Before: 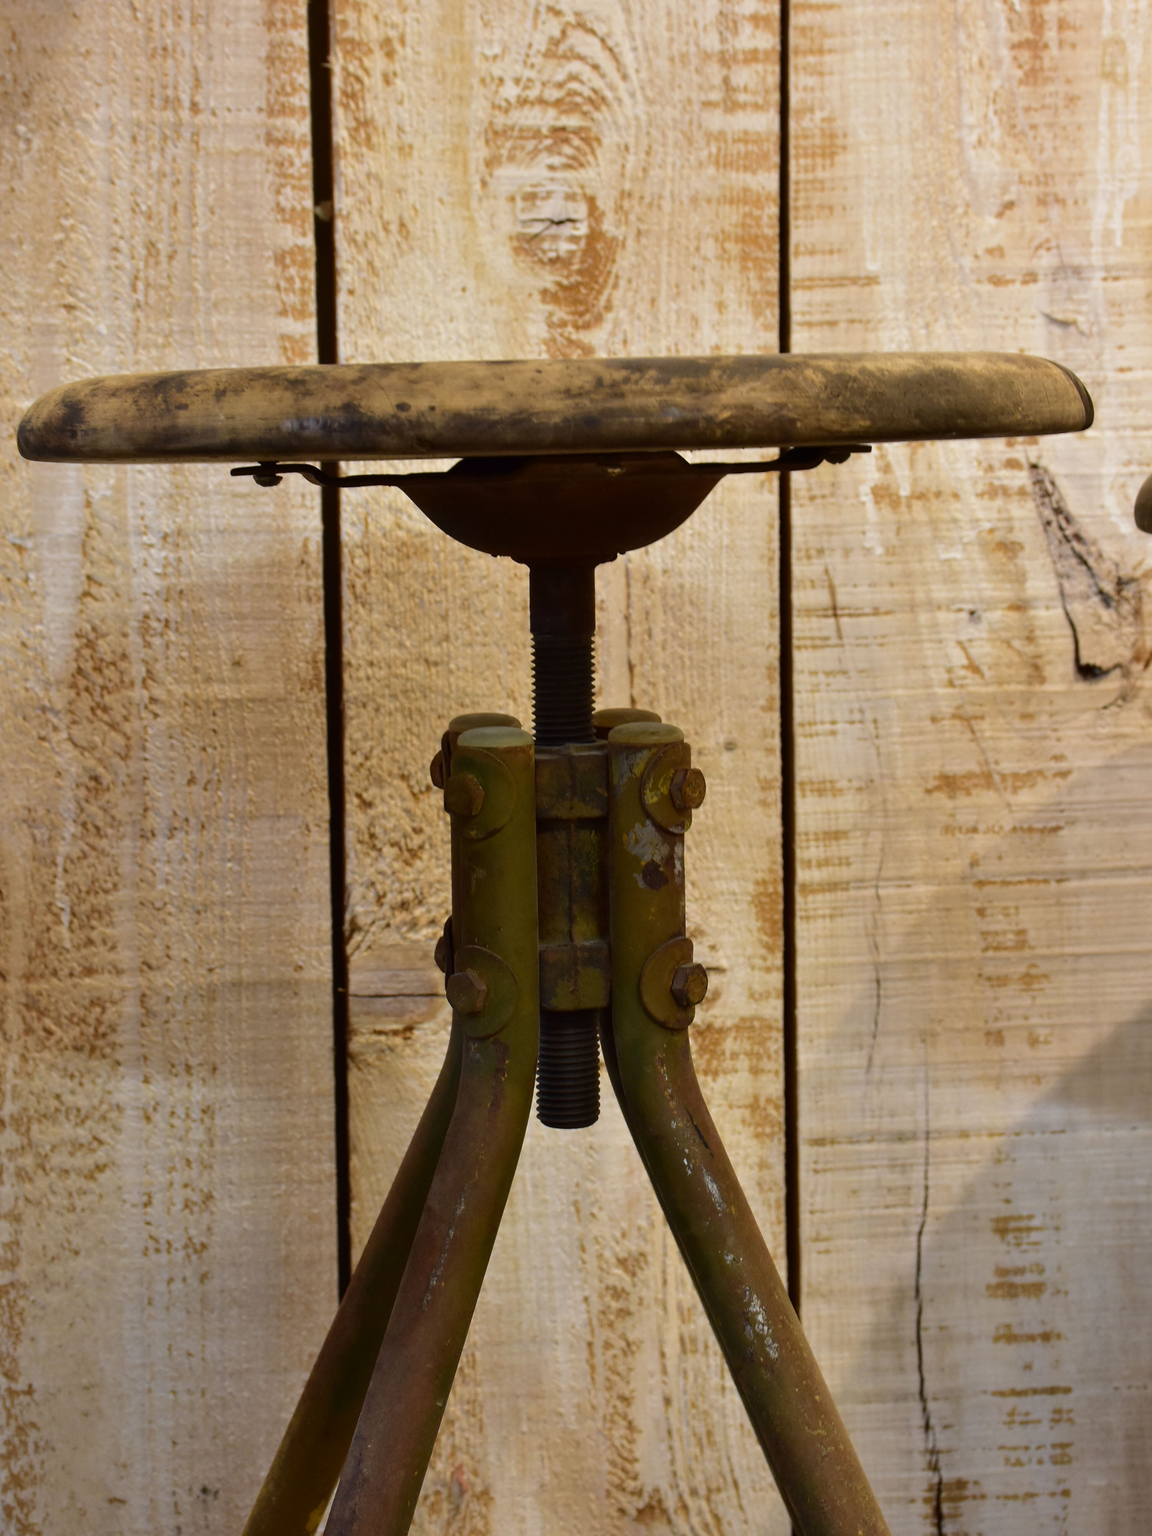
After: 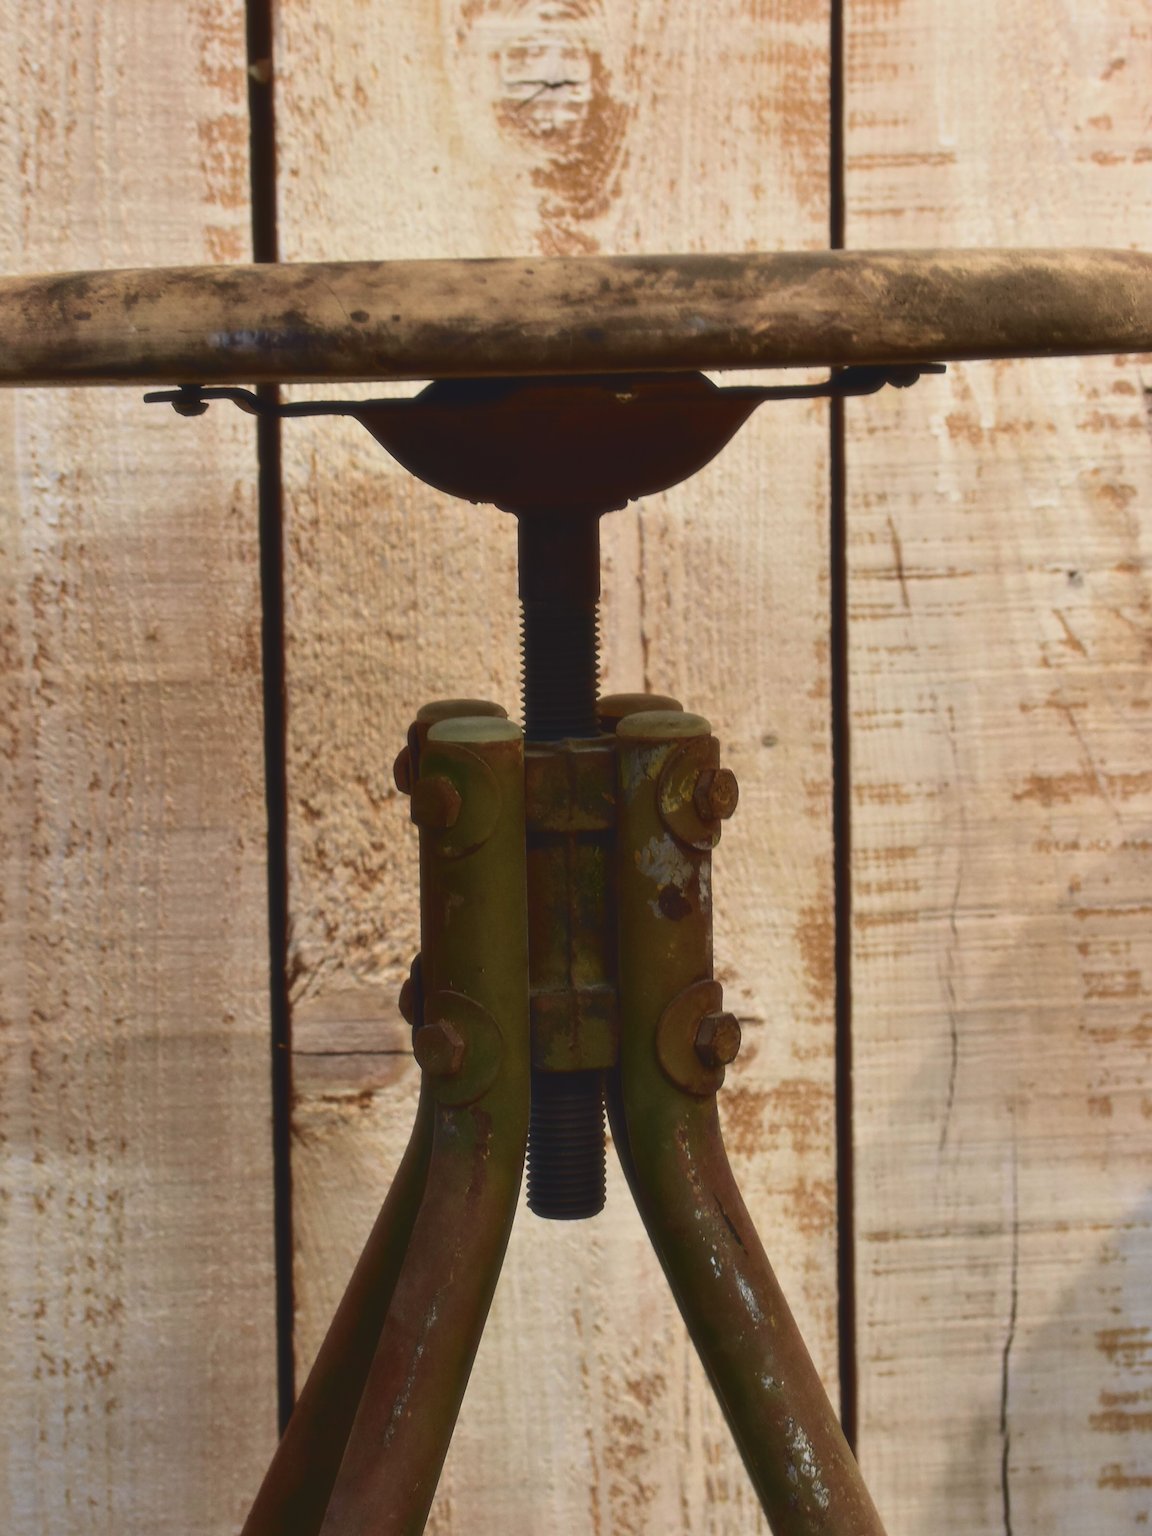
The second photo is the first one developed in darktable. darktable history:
crop and rotate: left 10.071%, top 10.071%, right 10.02%, bottom 10.02%
tone curve: curves: ch0 [(0, 0.084) (0.155, 0.169) (0.46, 0.466) (0.751, 0.788) (1, 0.961)]; ch1 [(0, 0) (0.43, 0.408) (0.476, 0.469) (0.505, 0.503) (0.553, 0.563) (0.592, 0.581) (0.631, 0.625) (1, 1)]; ch2 [(0, 0) (0.505, 0.495) (0.55, 0.557) (0.583, 0.573) (1, 1)], color space Lab, independent channels, preserve colors none
soften: size 10%, saturation 50%, brightness 0.2 EV, mix 10%
